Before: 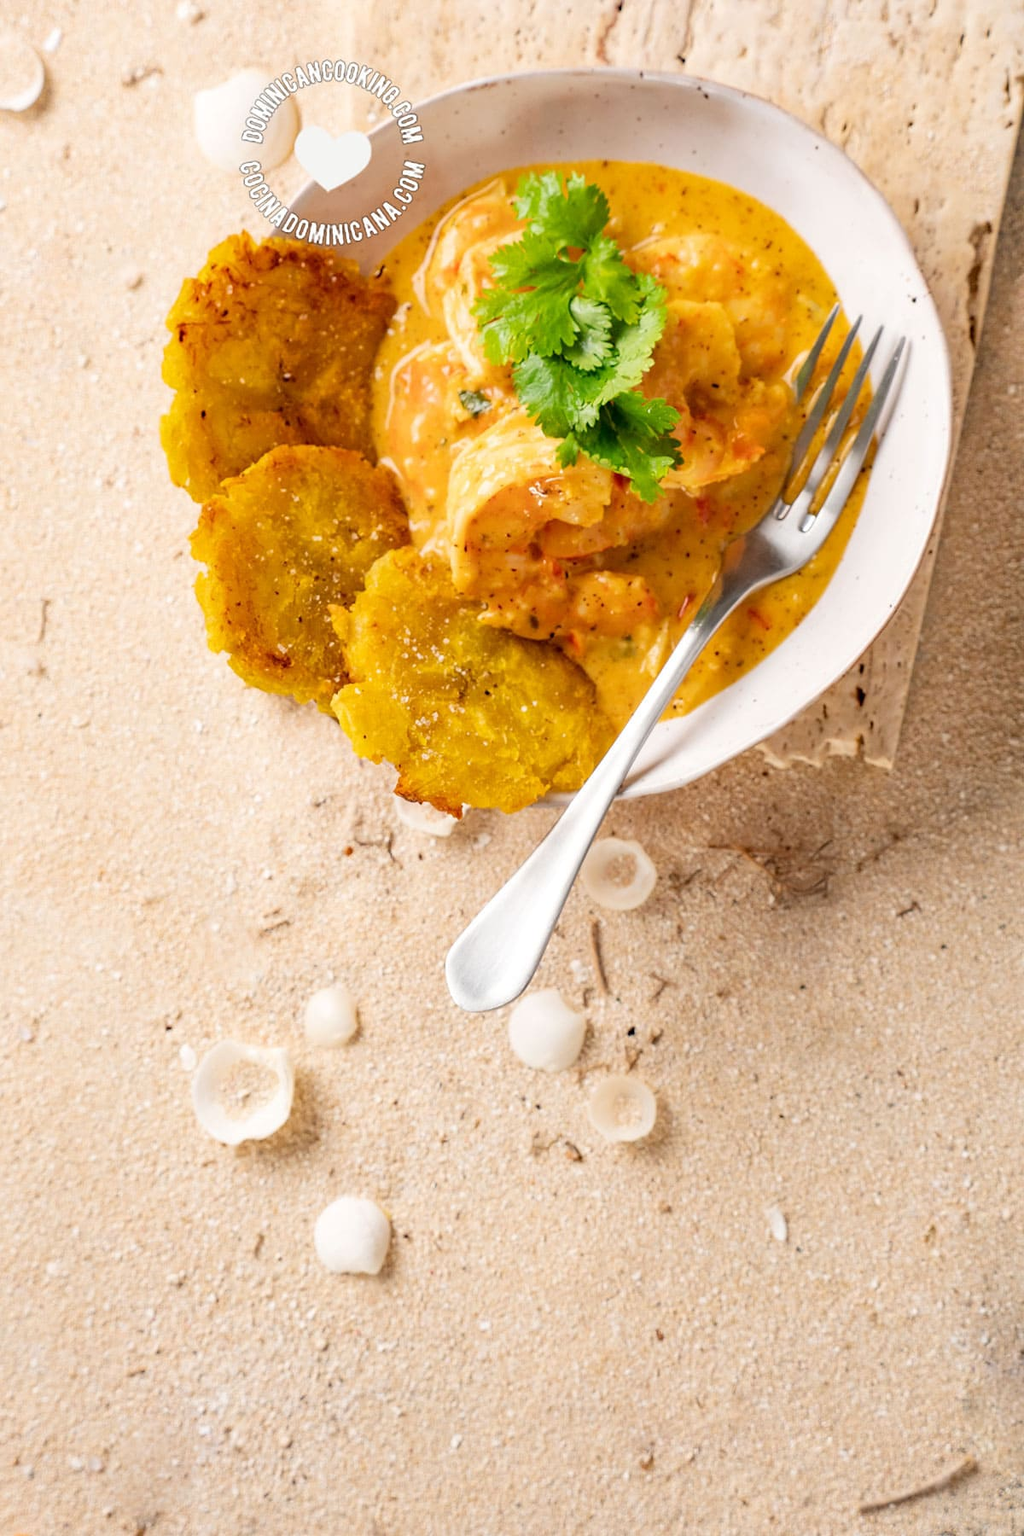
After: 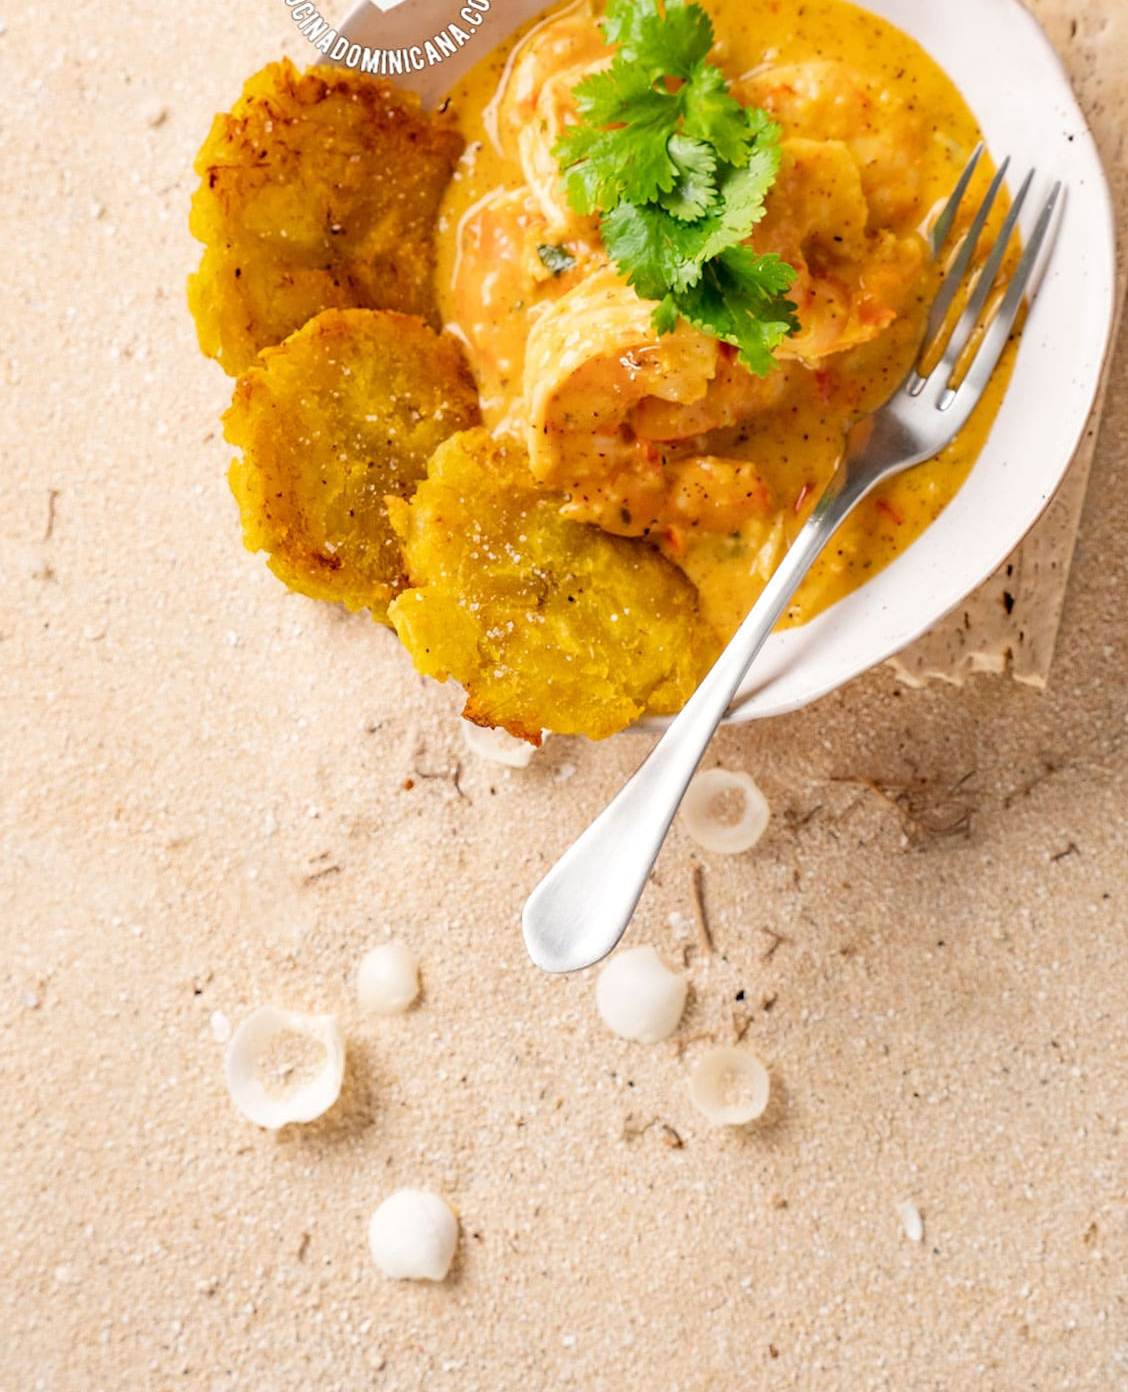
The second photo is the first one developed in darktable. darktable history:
crop and rotate: angle 0.047°, top 11.814%, right 5.817%, bottom 10.734%
